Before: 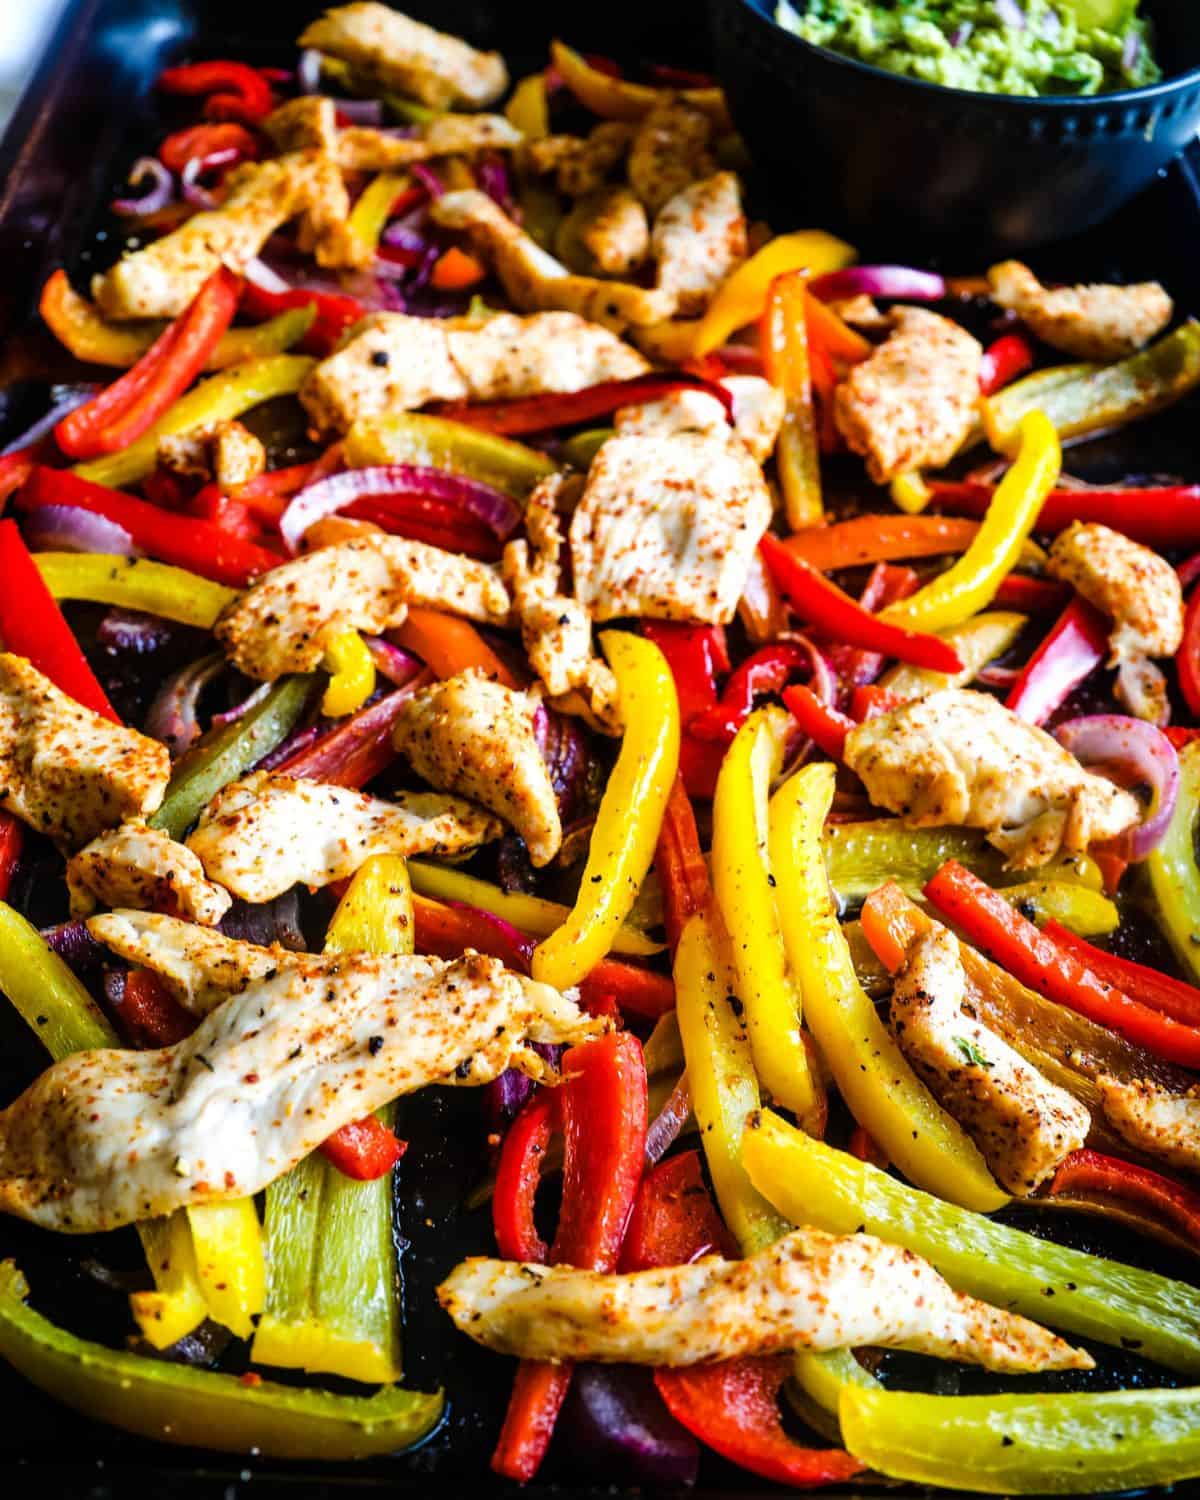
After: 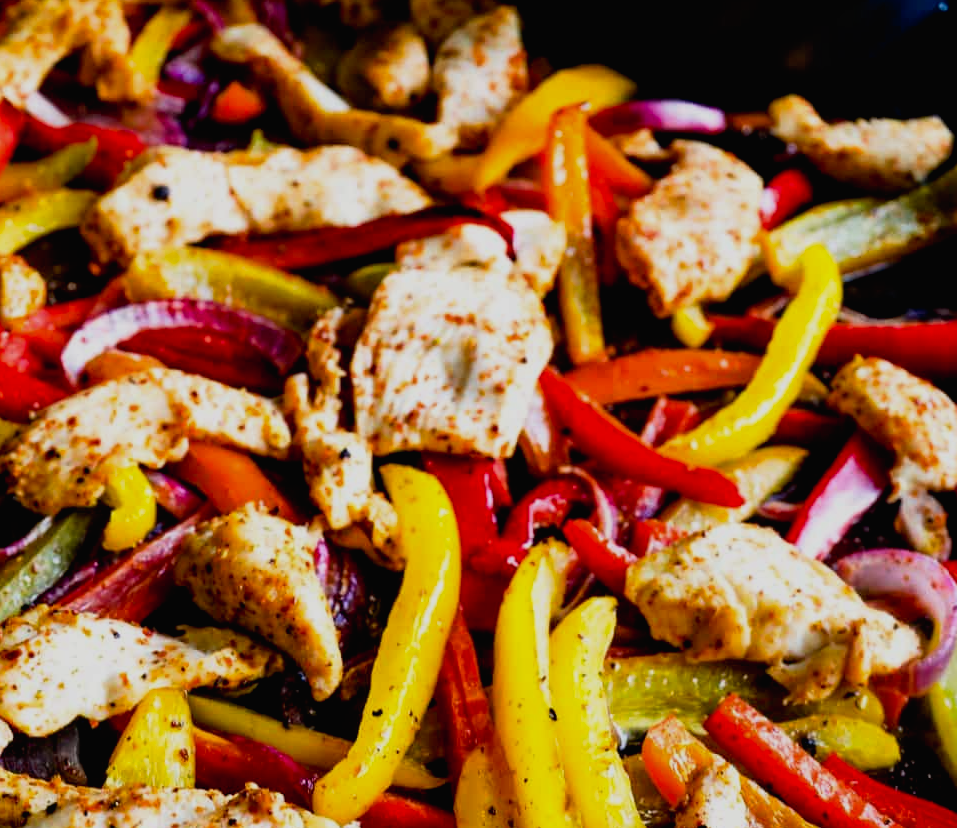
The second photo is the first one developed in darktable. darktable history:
crop: left 18.318%, top 11.117%, right 1.924%, bottom 33.642%
exposure: exposure -0.926 EV, compensate exposure bias true, compensate highlight preservation false
tone curve: curves: ch0 [(0, 0.013) (0.054, 0.018) (0.205, 0.191) (0.289, 0.292) (0.39, 0.424) (0.493, 0.551) (0.647, 0.752) (0.796, 0.887) (1, 0.998)]; ch1 [(0, 0) (0.371, 0.339) (0.477, 0.452) (0.494, 0.495) (0.501, 0.501) (0.51, 0.516) (0.54, 0.557) (0.572, 0.605) (0.66, 0.701) (0.783, 0.804) (1, 1)]; ch2 [(0, 0) (0.32, 0.281) (0.403, 0.399) (0.441, 0.428) (0.47, 0.469) (0.498, 0.496) (0.524, 0.543) (0.551, 0.579) (0.633, 0.665) (0.7, 0.711) (1, 1)], preserve colors none
